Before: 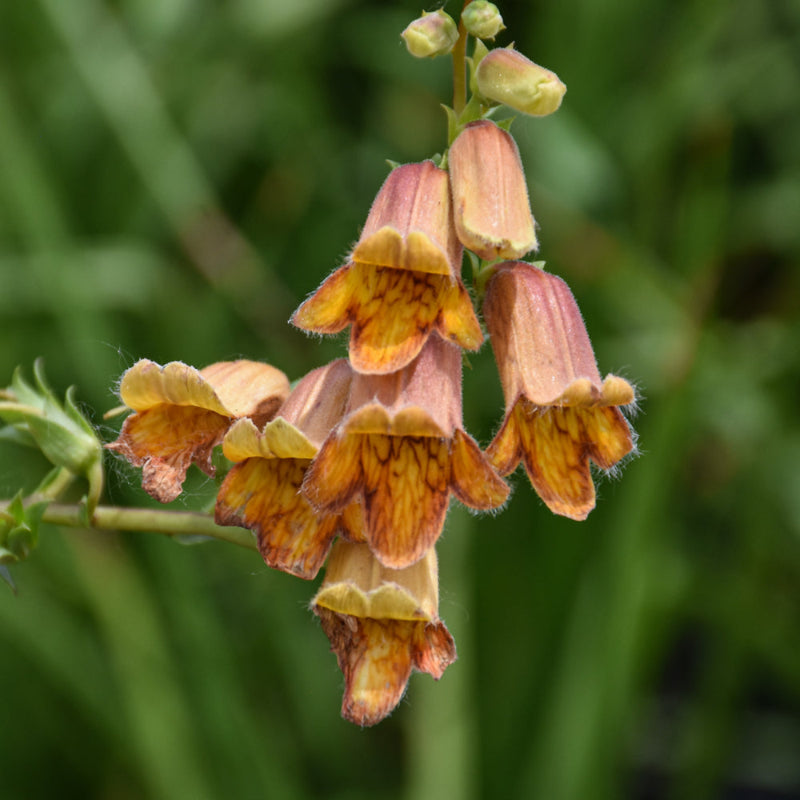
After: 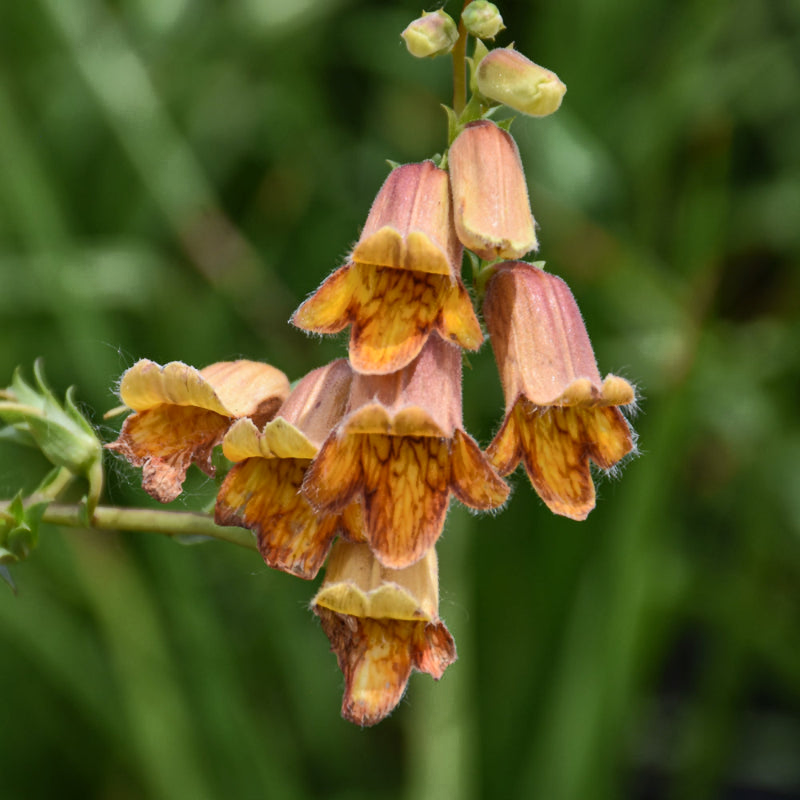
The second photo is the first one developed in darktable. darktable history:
tone curve: curves: ch0 [(0, 0) (0.003, 0.003) (0.011, 0.011) (0.025, 0.024) (0.044, 0.043) (0.069, 0.068) (0.1, 0.097) (0.136, 0.133) (0.177, 0.173) (0.224, 0.219) (0.277, 0.271) (0.335, 0.327) (0.399, 0.39) (0.468, 0.457) (0.543, 0.582) (0.623, 0.655) (0.709, 0.734) (0.801, 0.817) (0.898, 0.906) (1, 1)], color space Lab, independent channels, preserve colors none
